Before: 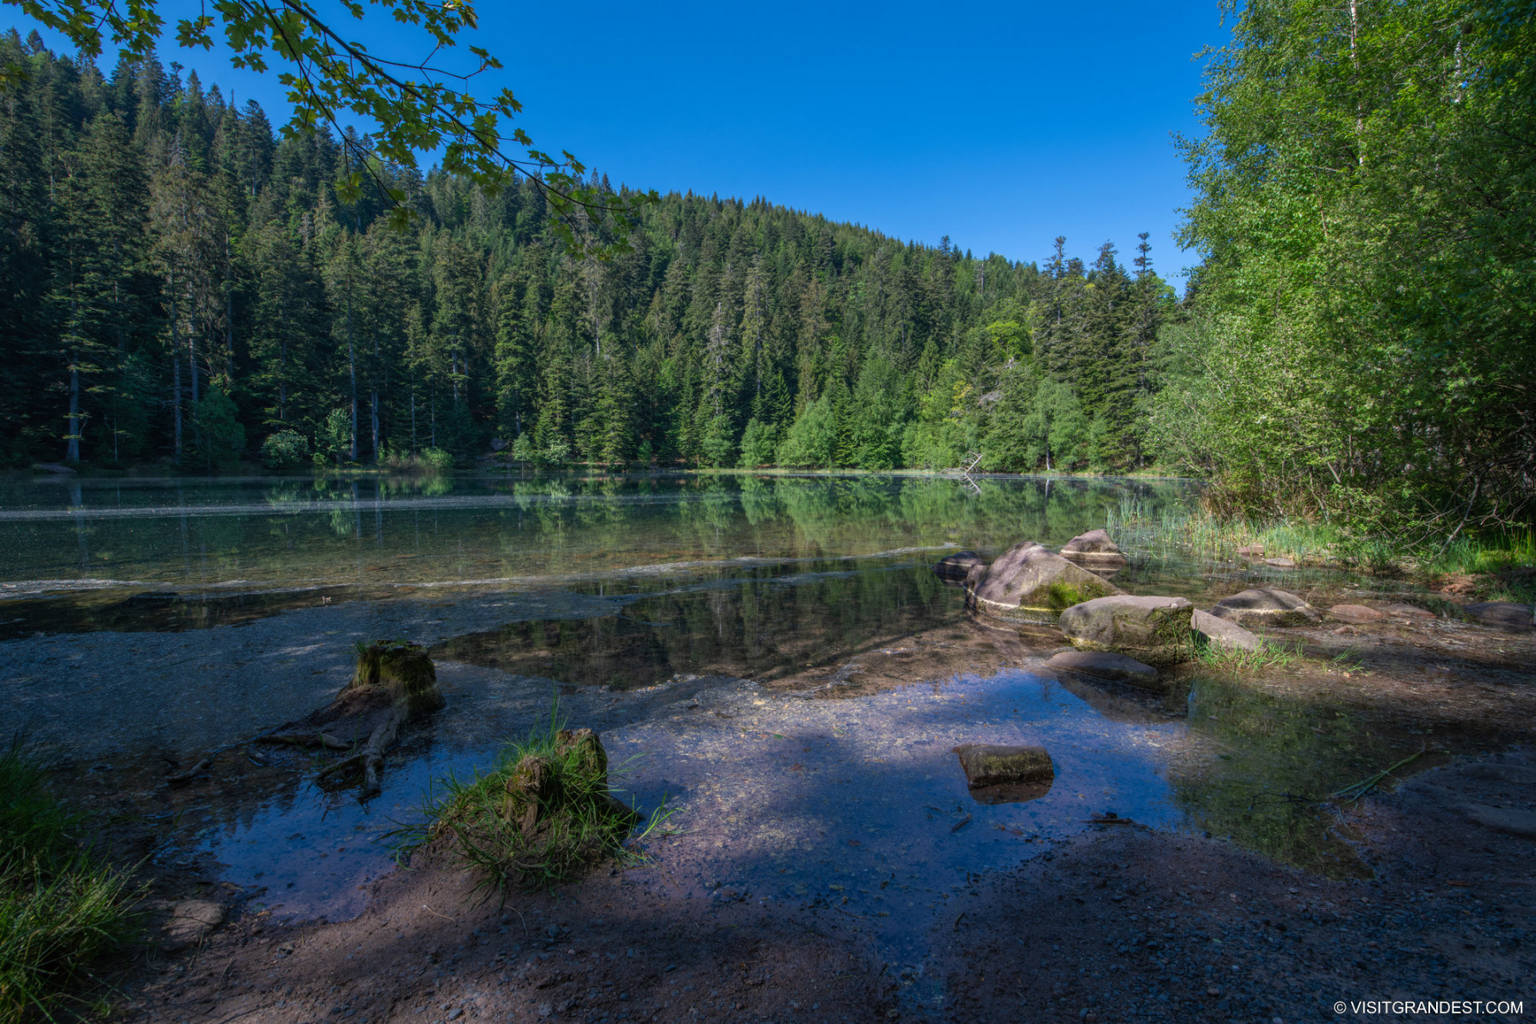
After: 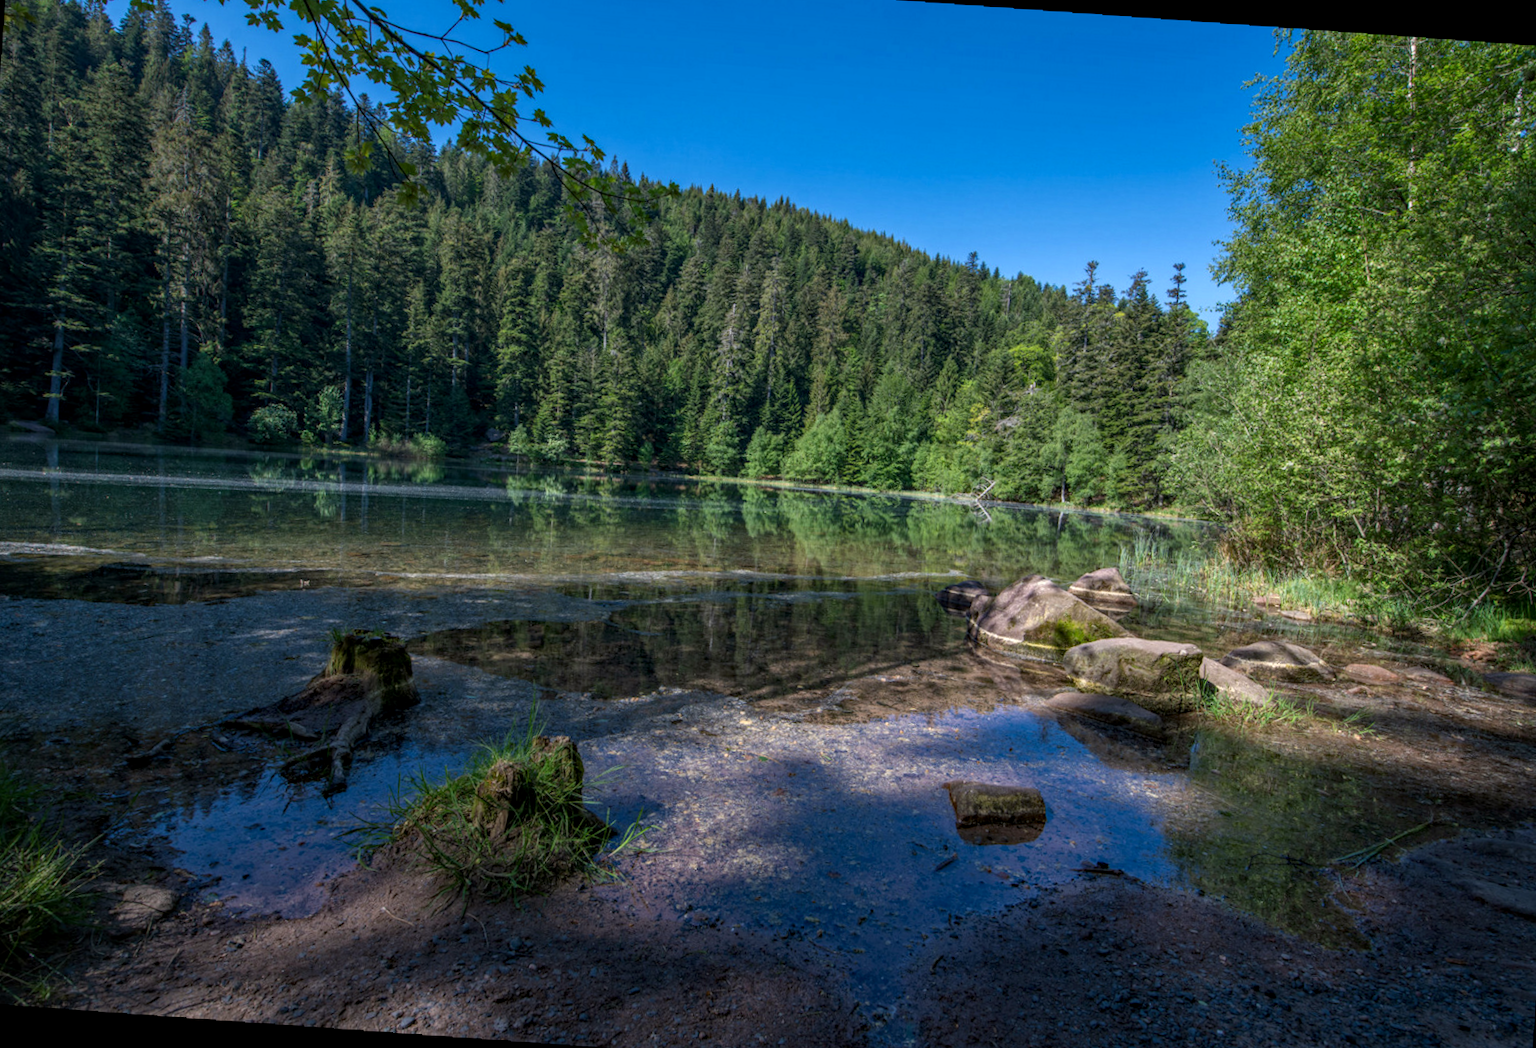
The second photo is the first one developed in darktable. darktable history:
local contrast: on, module defaults
rotate and perspective: rotation 1.72°, automatic cropping off
haze removal: compatibility mode true, adaptive false
crop and rotate: angle -2.38°
contrast brightness saturation: contrast 0.07
